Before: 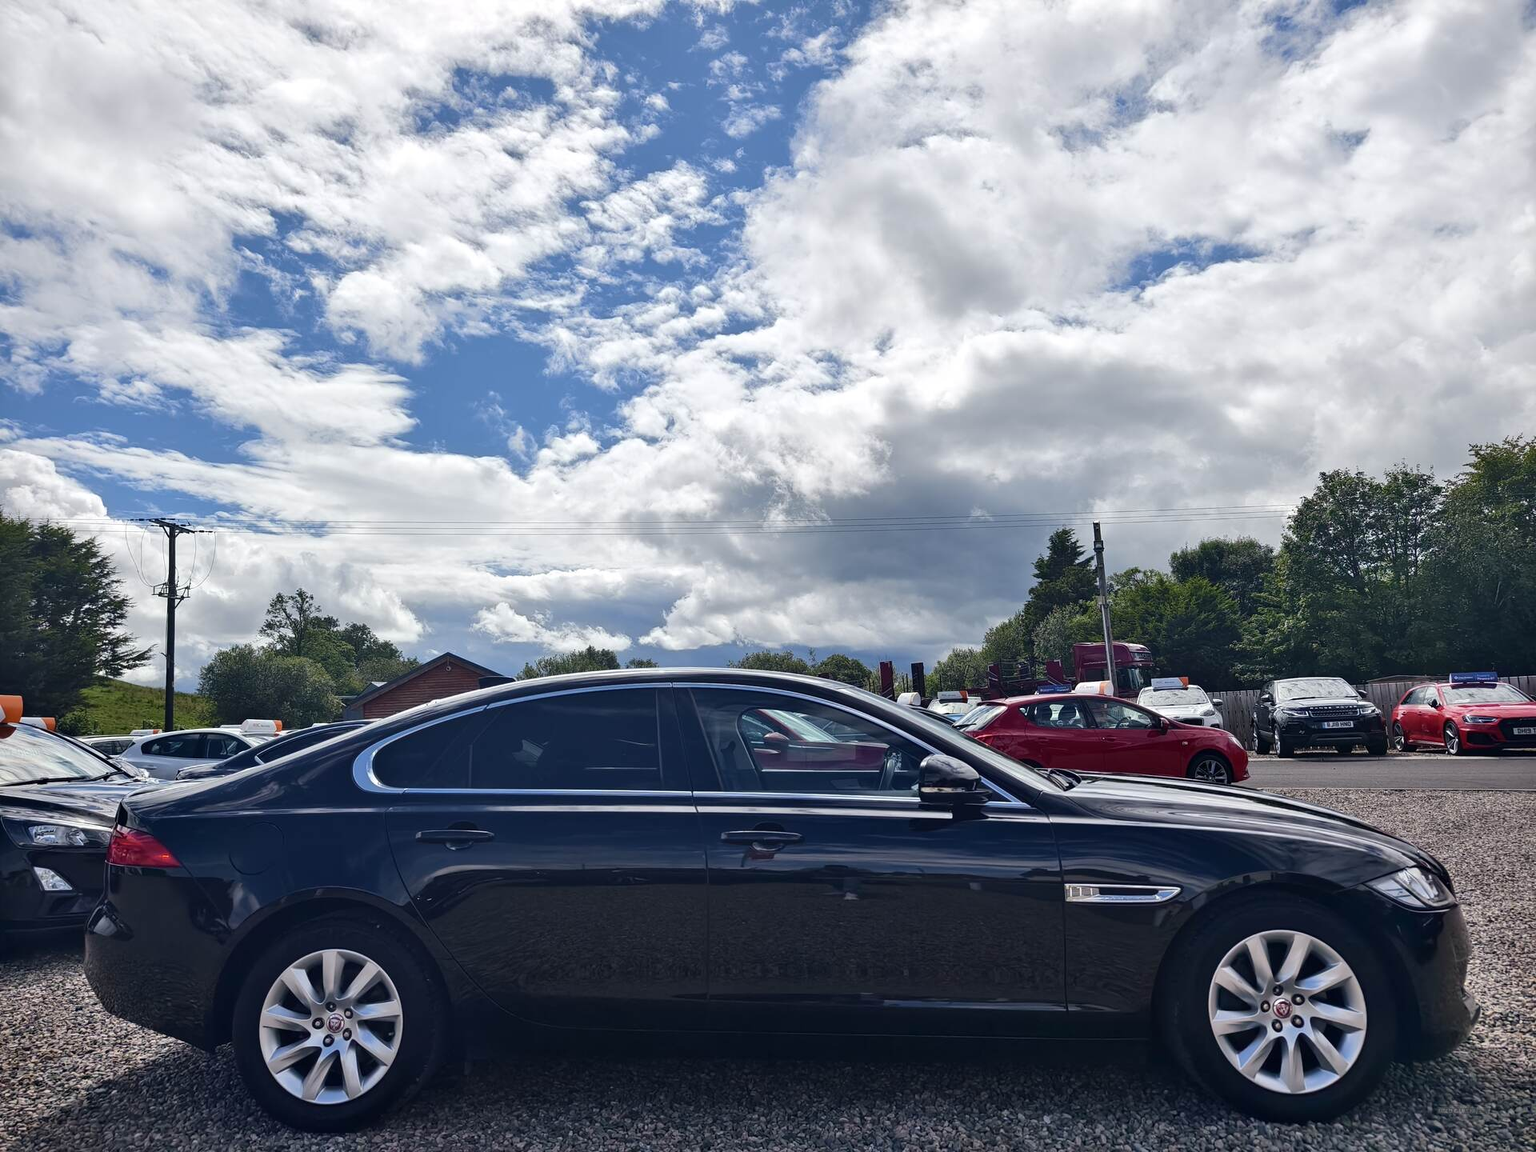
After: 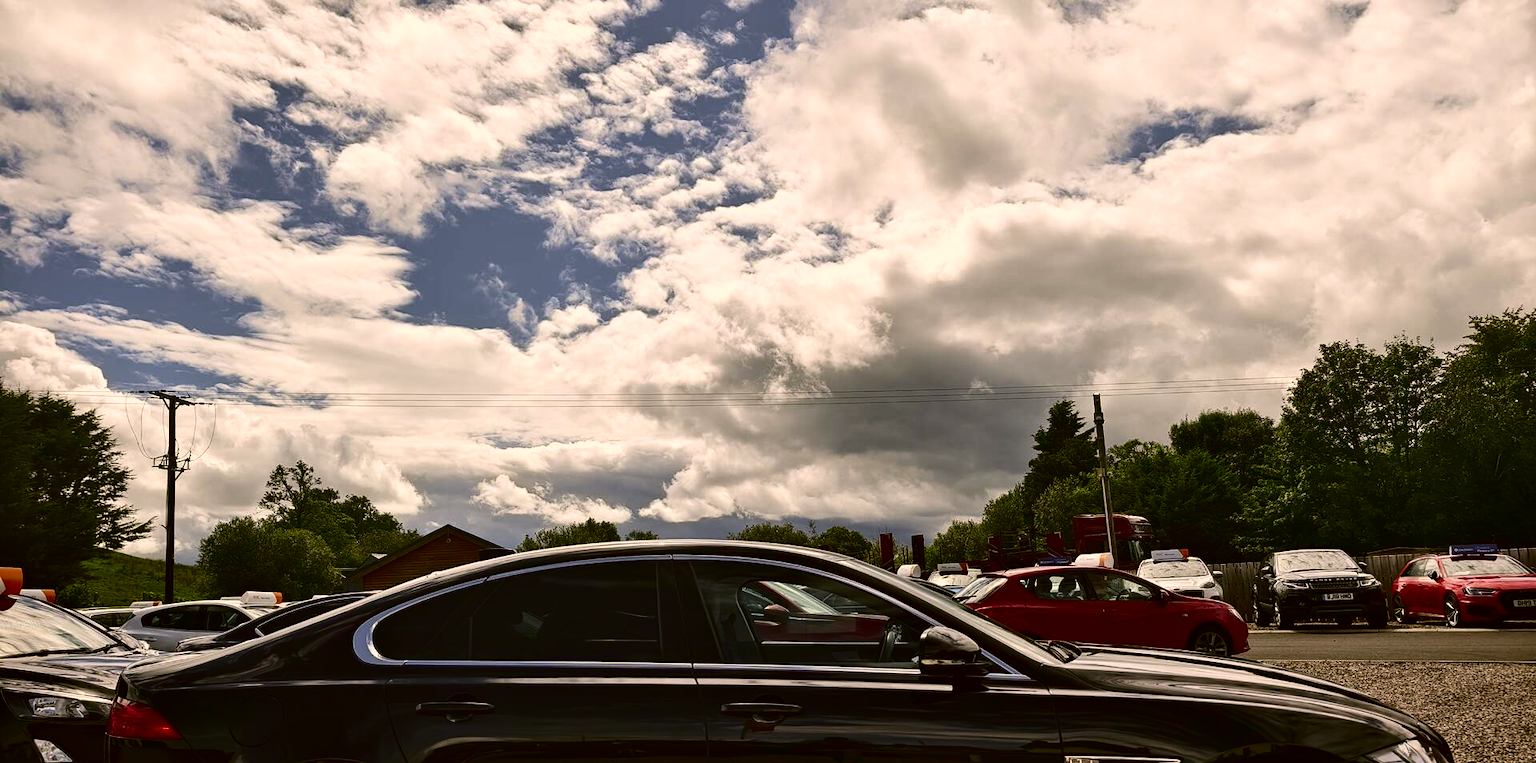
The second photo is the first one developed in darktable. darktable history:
crop: top 11.157%, bottom 22.525%
contrast brightness saturation: contrast 0.186, brightness -0.226, saturation 0.112
color correction: highlights a* 8.98, highlights b* 14.98, shadows a* -0.525, shadows b* 26.81
